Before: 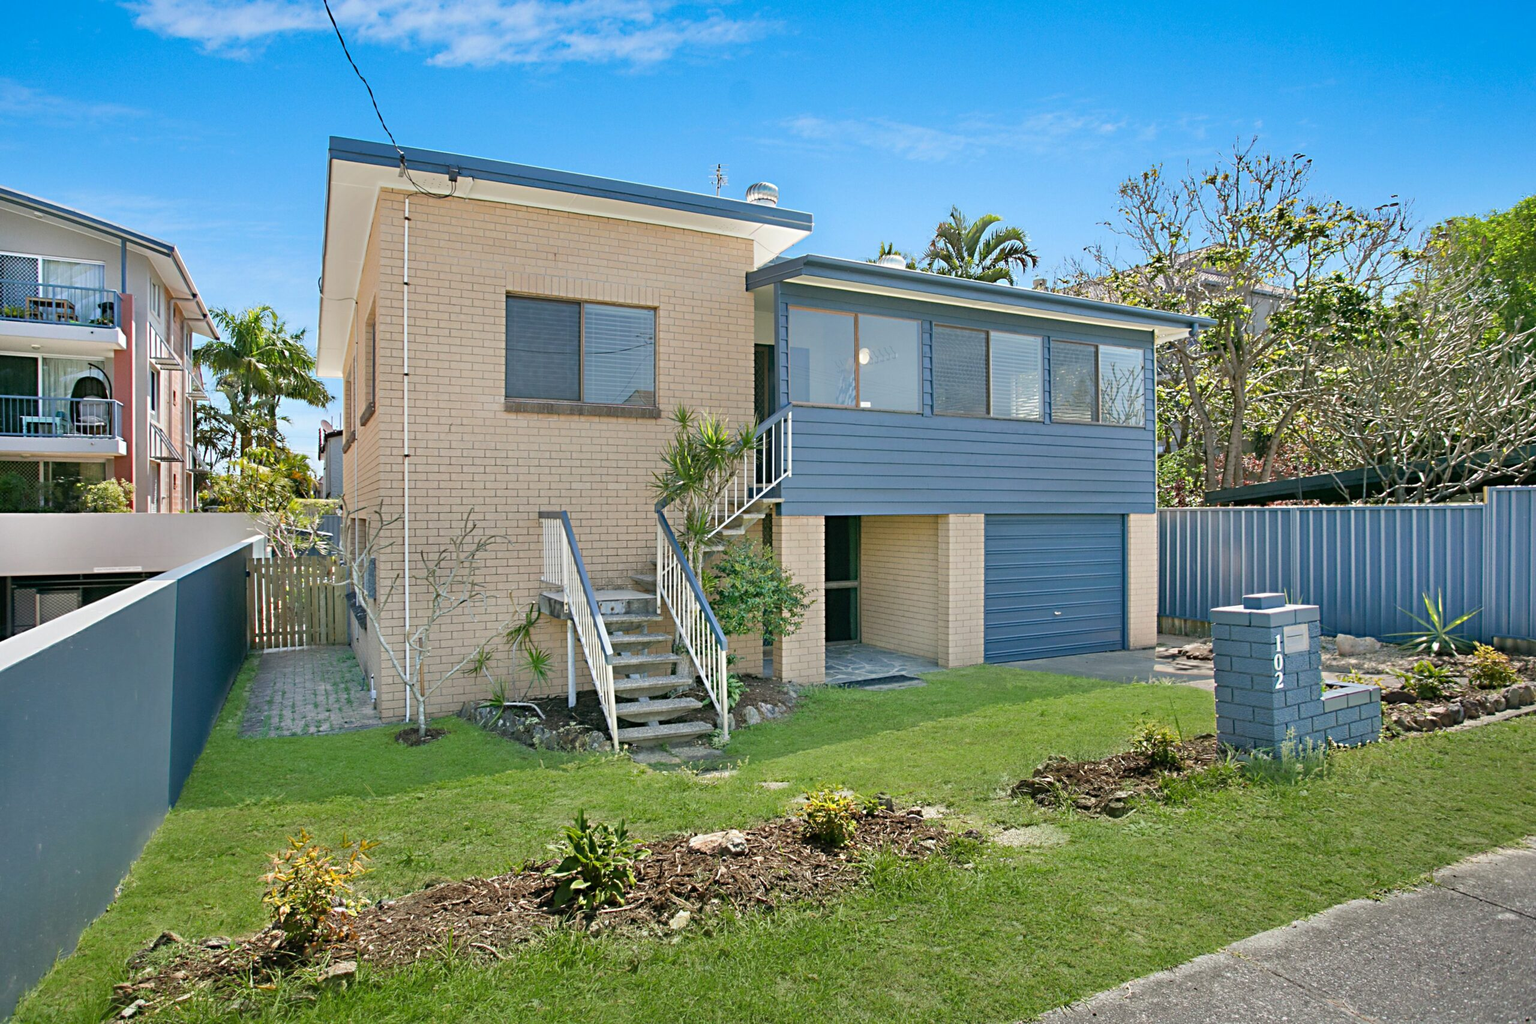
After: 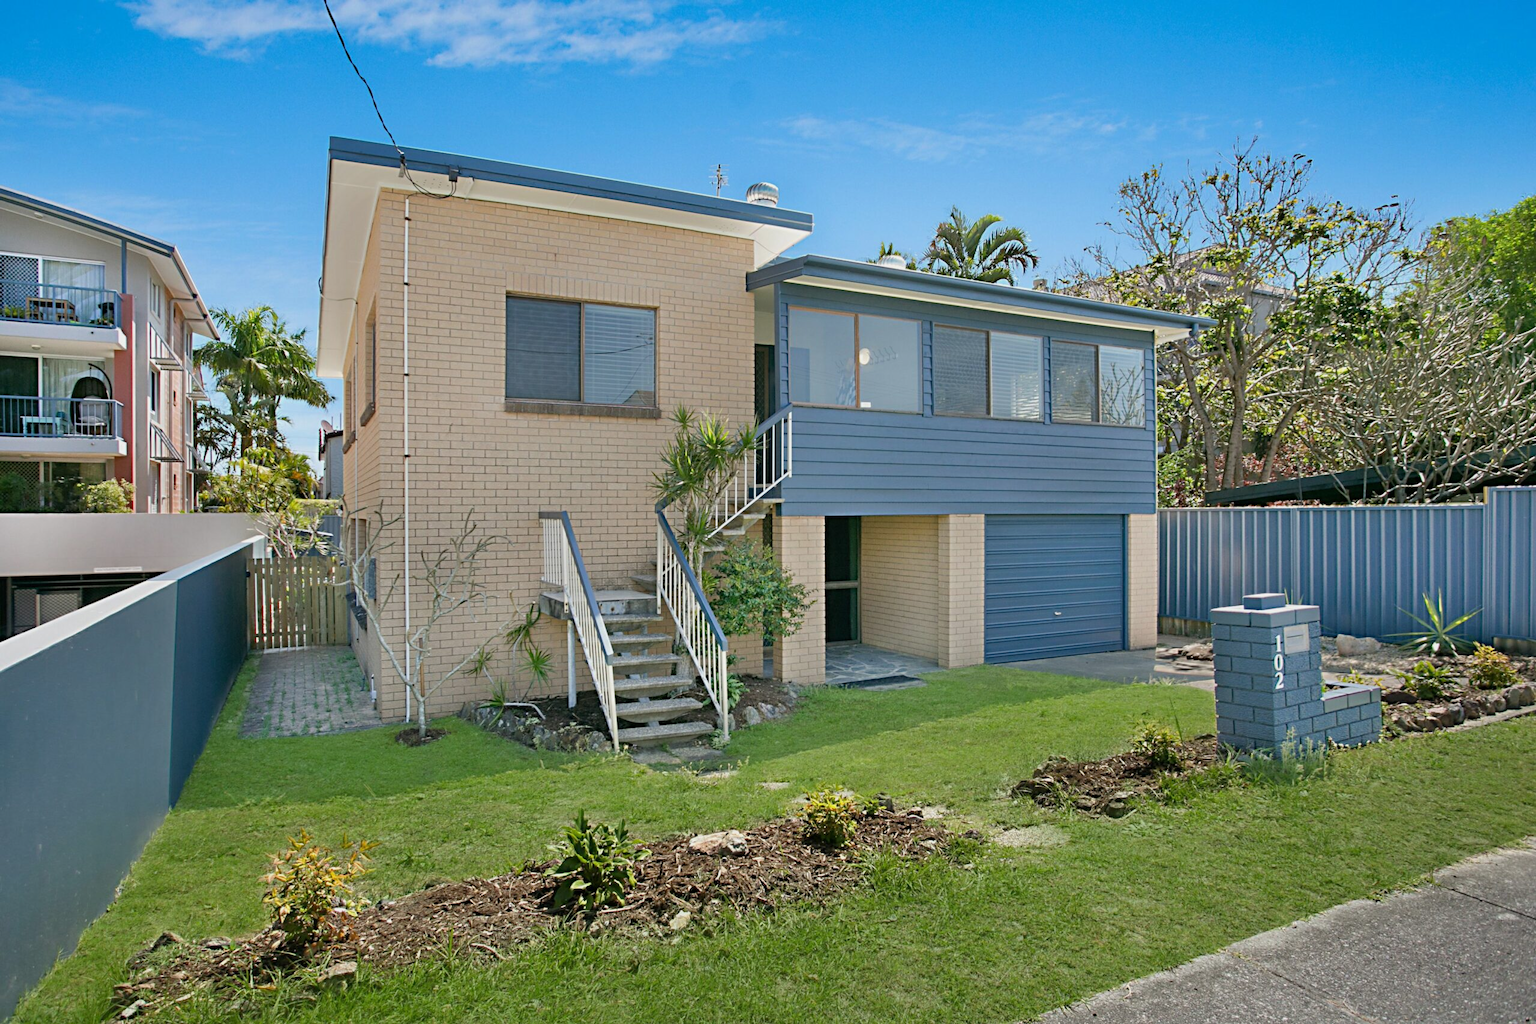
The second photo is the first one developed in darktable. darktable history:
exposure: exposure -0.208 EV, compensate exposure bias true, compensate highlight preservation false
